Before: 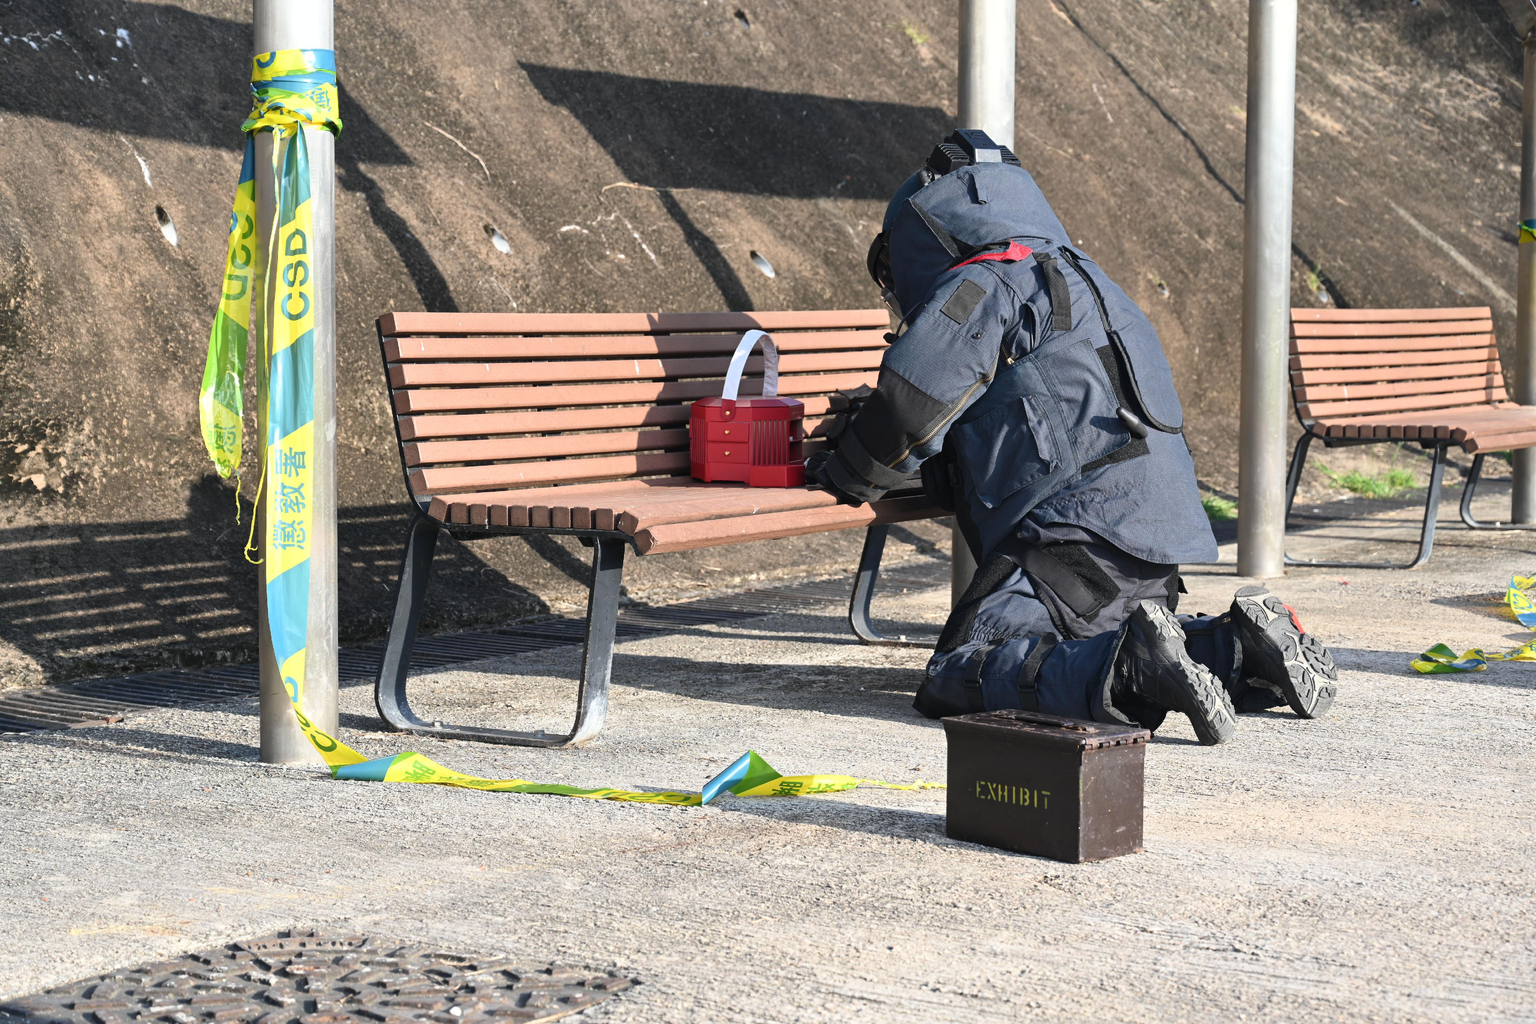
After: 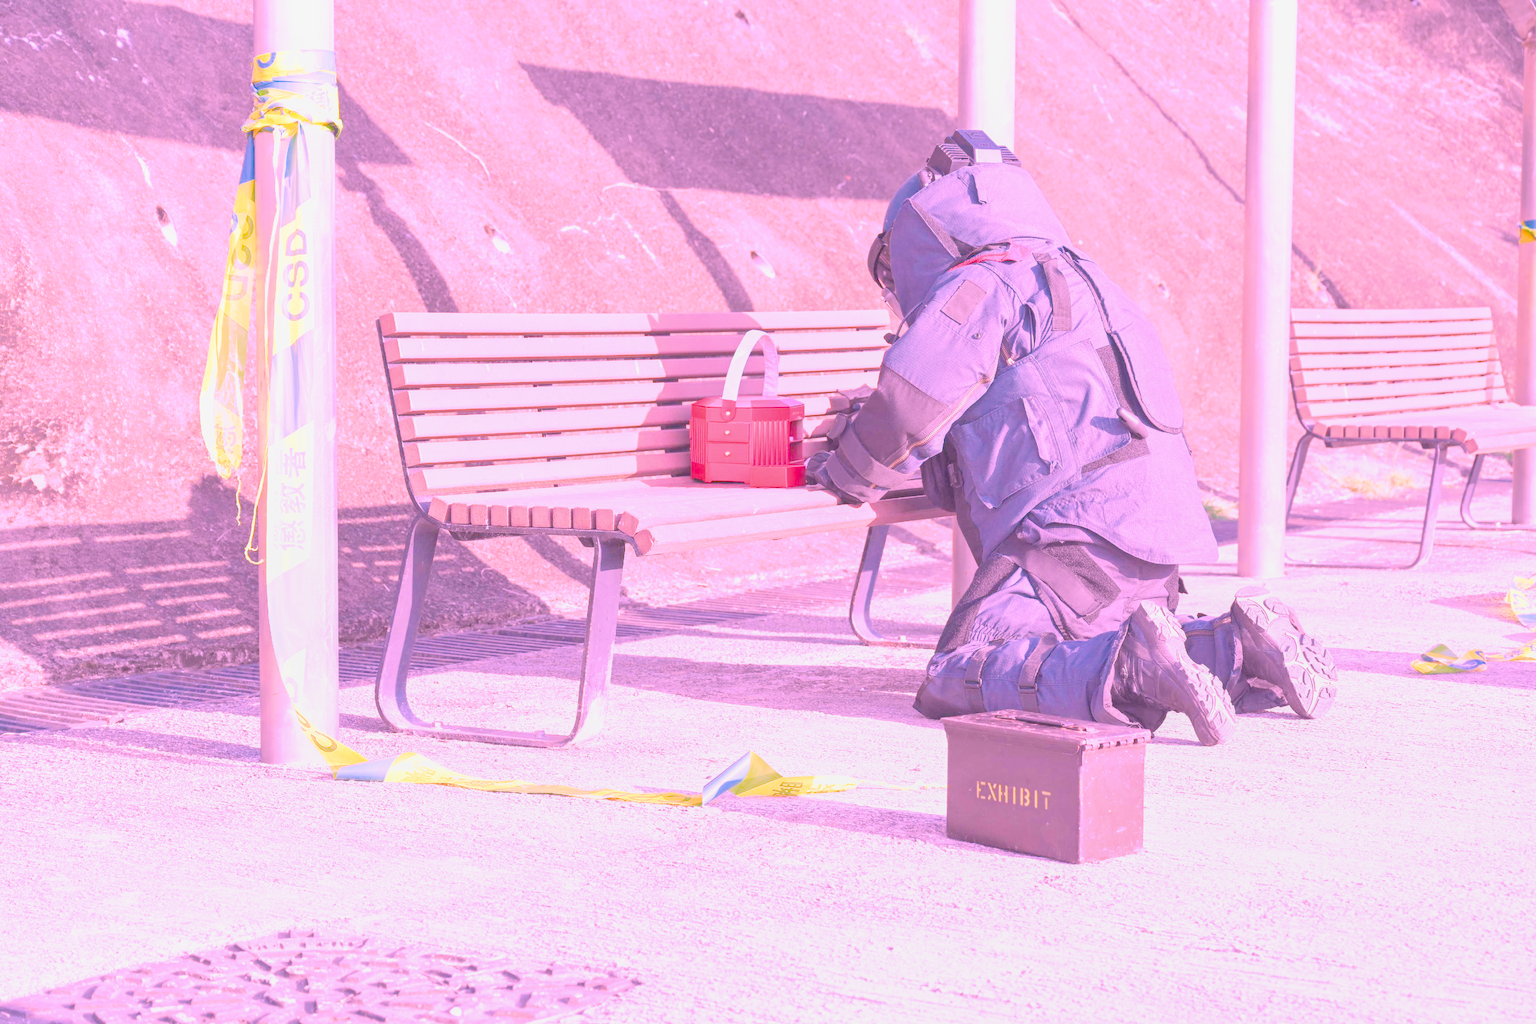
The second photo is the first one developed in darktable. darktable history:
highlight reconstruction: iterations 1, diameter of reconstruction 64 px
local contrast: on, module defaults
color balance rgb: perceptual saturation grading › global saturation 25%, global vibrance 10%
tone equalizer: on, module defaults
white balance: red 2.081, blue 1.774
filmic rgb: black relative exposure -8.42 EV, white relative exposure 4.68 EV, hardness 3.82, color science v6 (2022)
exposure: black level correction -0.001, exposure 0.9 EV, compensate exposure bias true, compensate highlight preservation false
